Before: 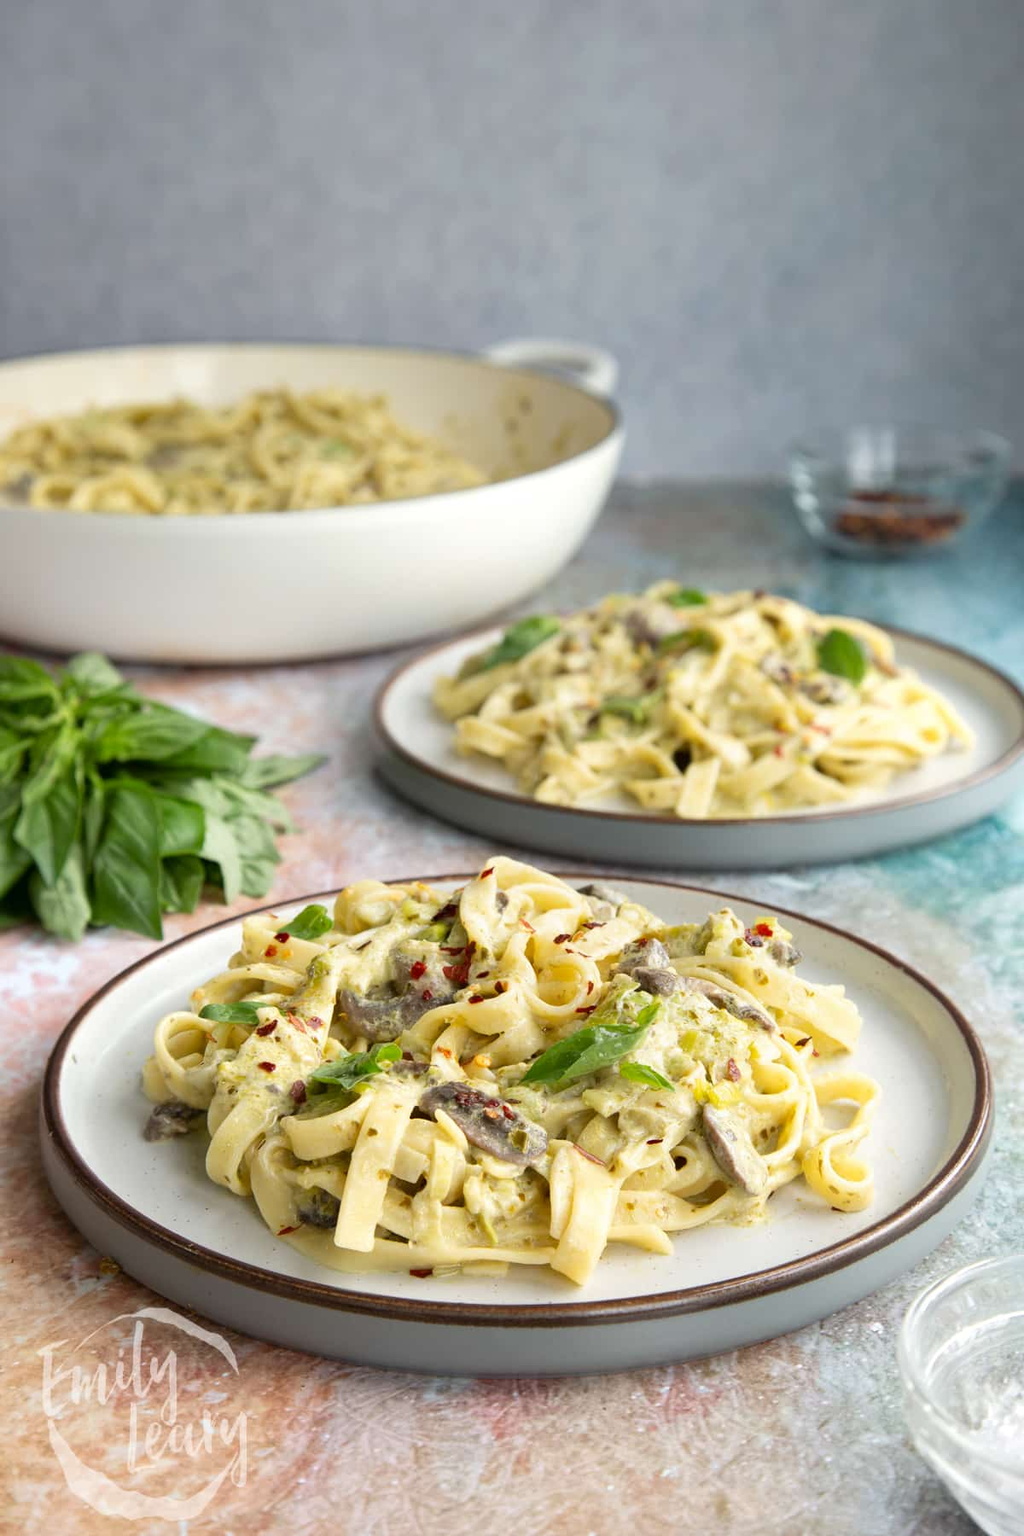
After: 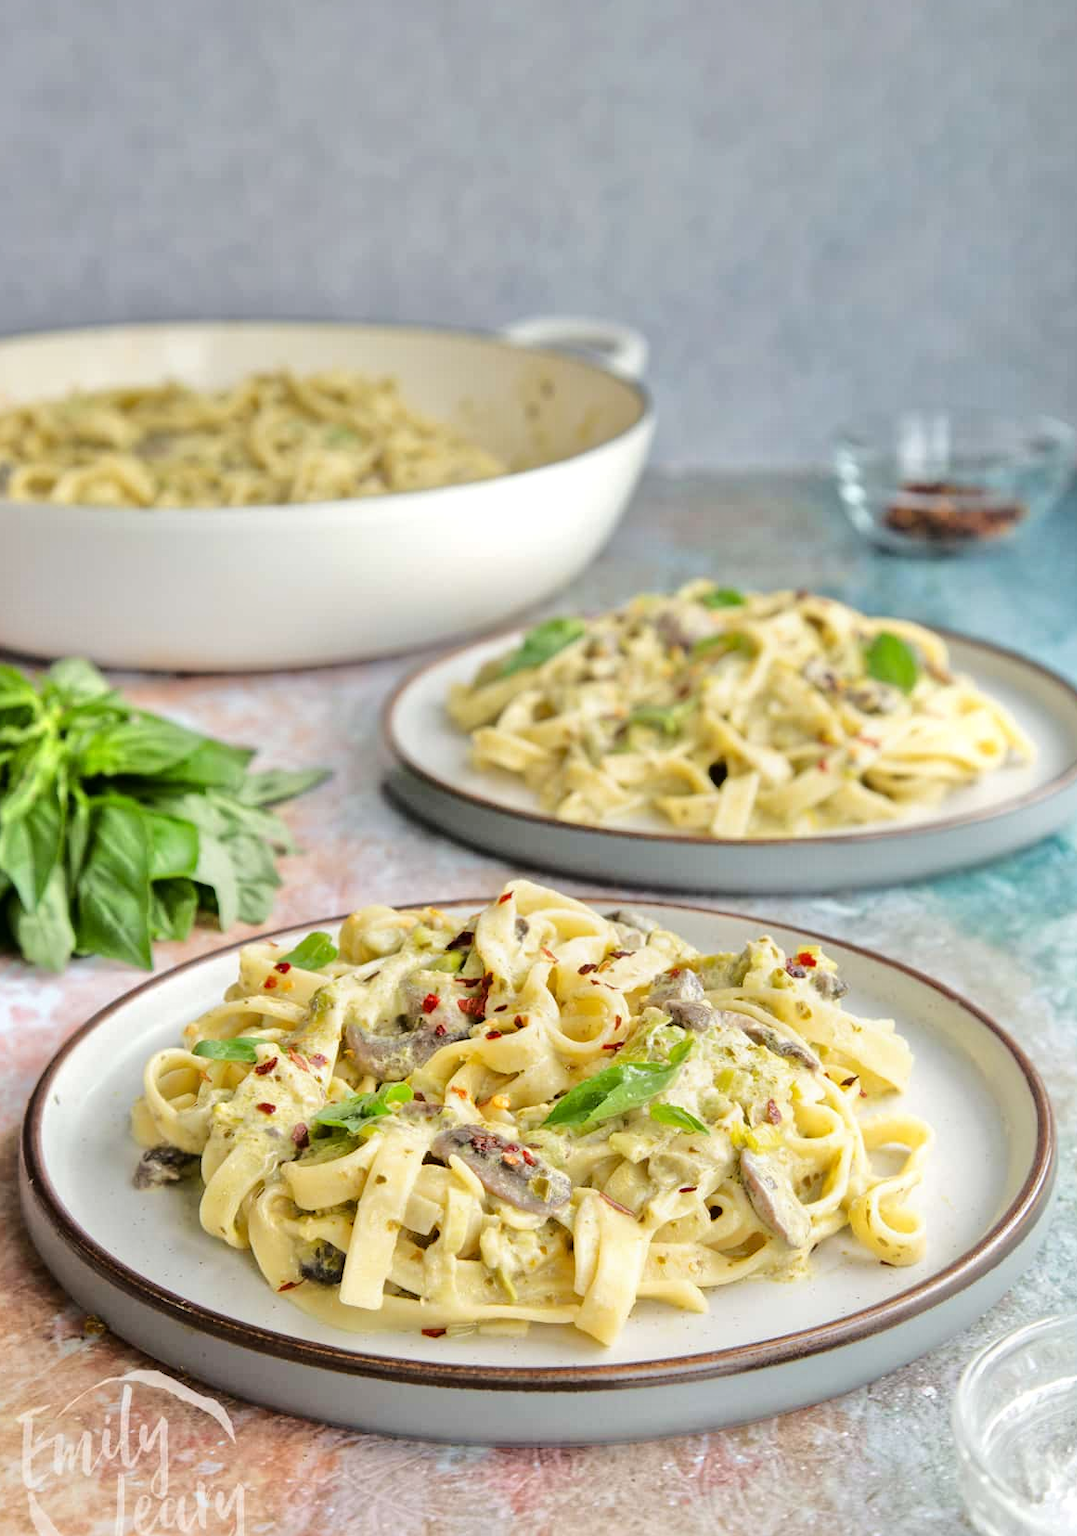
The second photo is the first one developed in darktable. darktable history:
crop: left 2.207%, top 3.152%, right 1.012%, bottom 4.851%
tone equalizer: -8 EV -0.493 EV, -7 EV -0.312 EV, -6 EV -0.11 EV, -5 EV 0.426 EV, -4 EV 0.968 EV, -3 EV 0.817 EV, -2 EV -0.012 EV, -1 EV 0.135 EV, +0 EV -0.026 EV, smoothing diameter 2.1%, edges refinement/feathering 20.76, mask exposure compensation -1.57 EV, filter diffusion 5
